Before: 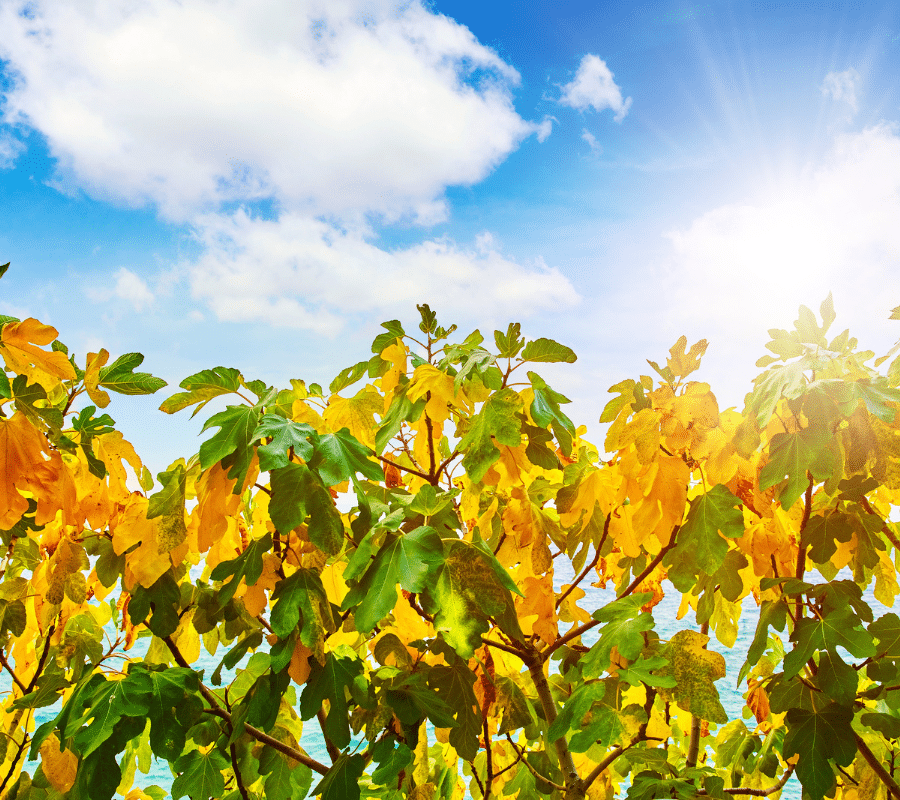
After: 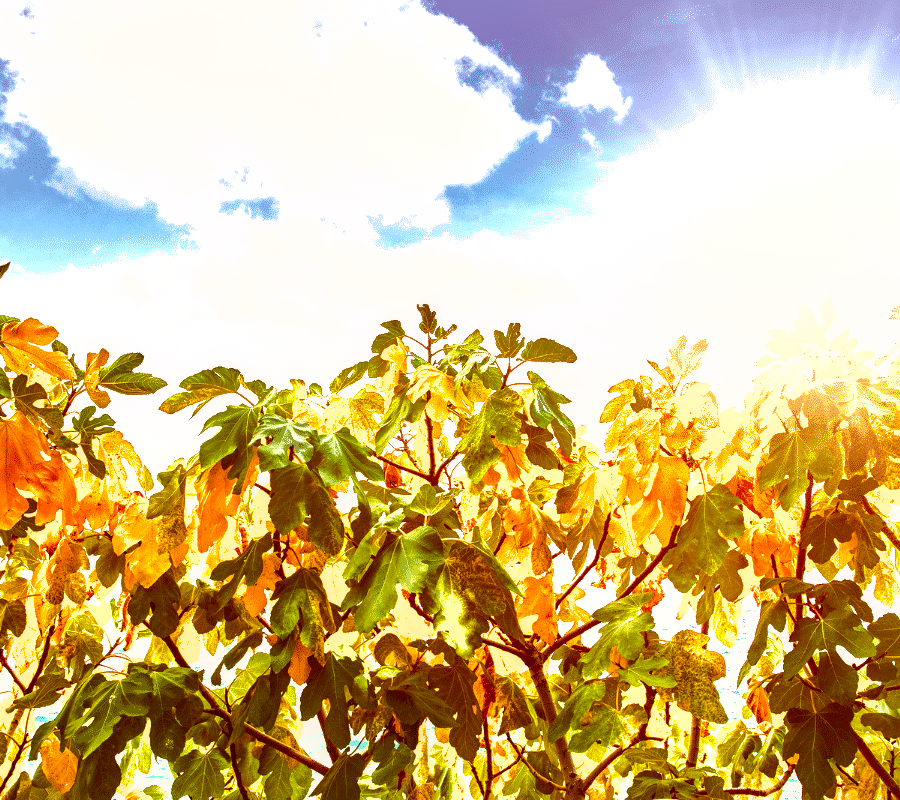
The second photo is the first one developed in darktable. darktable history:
color correction: highlights a* 9.03, highlights b* 8.71, shadows a* 40, shadows b* 40, saturation 0.8
tone equalizer: -8 EV -1.08 EV, -7 EV -1.01 EV, -6 EV -0.867 EV, -5 EV -0.578 EV, -3 EV 0.578 EV, -2 EV 0.867 EV, -1 EV 1.01 EV, +0 EV 1.08 EV, edges refinement/feathering 500, mask exposure compensation -1.57 EV, preserve details no
shadows and highlights: on, module defaults
local contrast: on, module defaults
